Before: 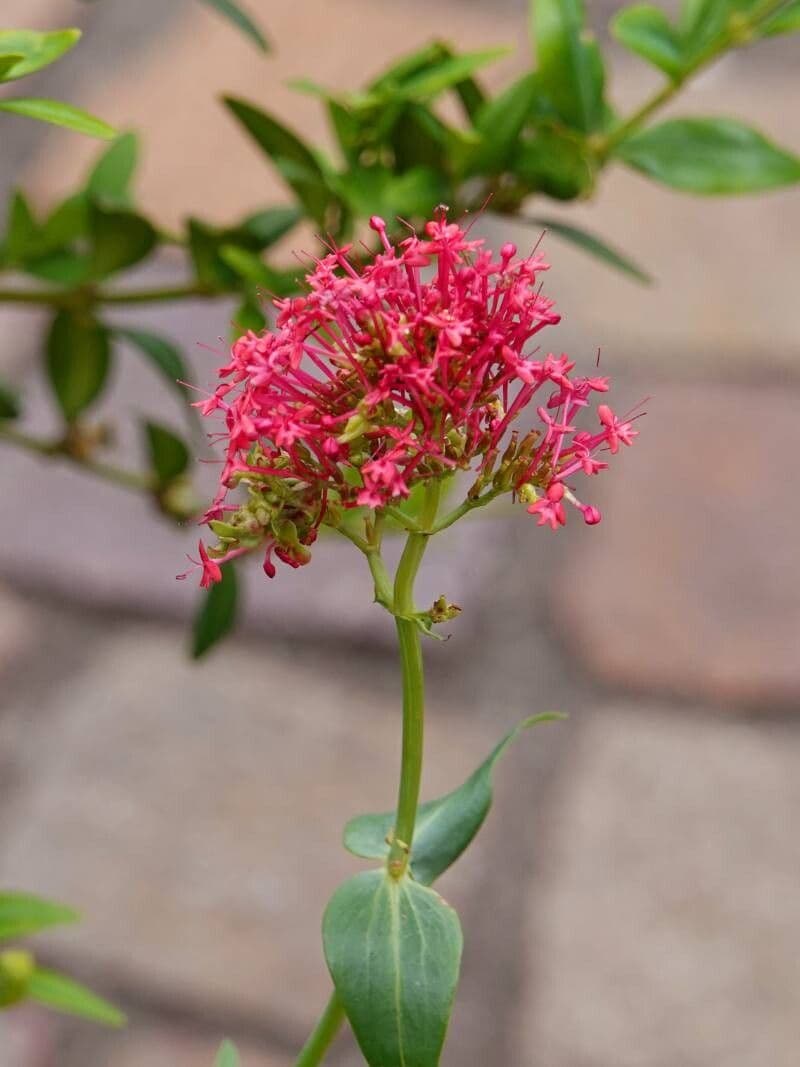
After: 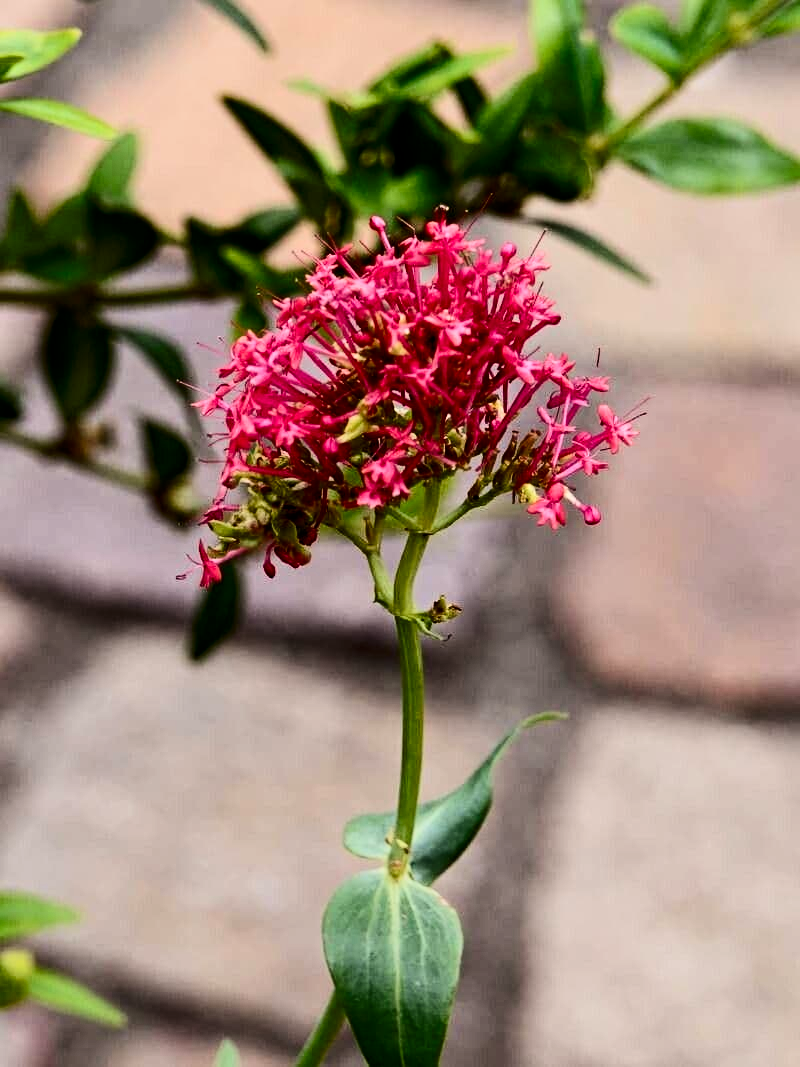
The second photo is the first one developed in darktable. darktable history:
filmic rgb: black relative exposure -4 EV, white relative exposure 2.99 EV, hardness 2.98, contrast 1.493
contrast brightness saturation: contrast 0.317, brightness -0.075, saturation 0.167
